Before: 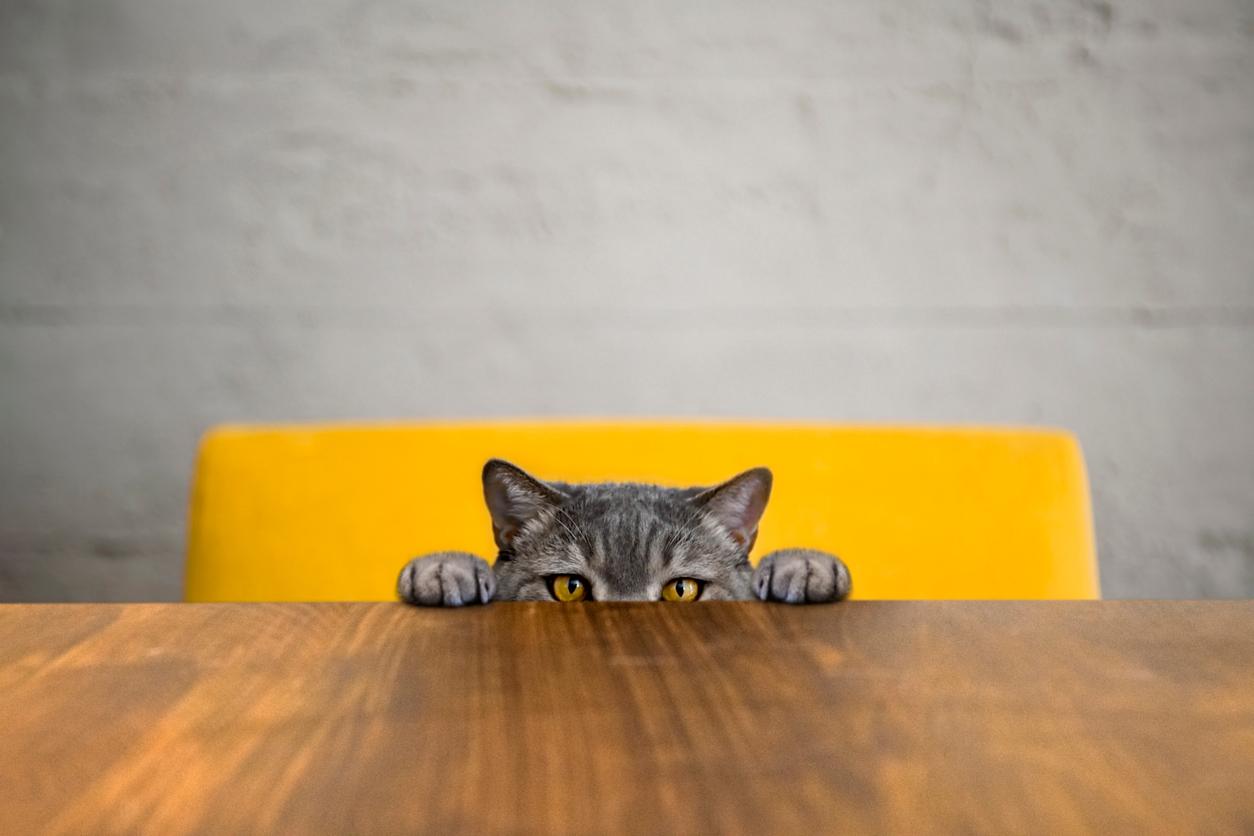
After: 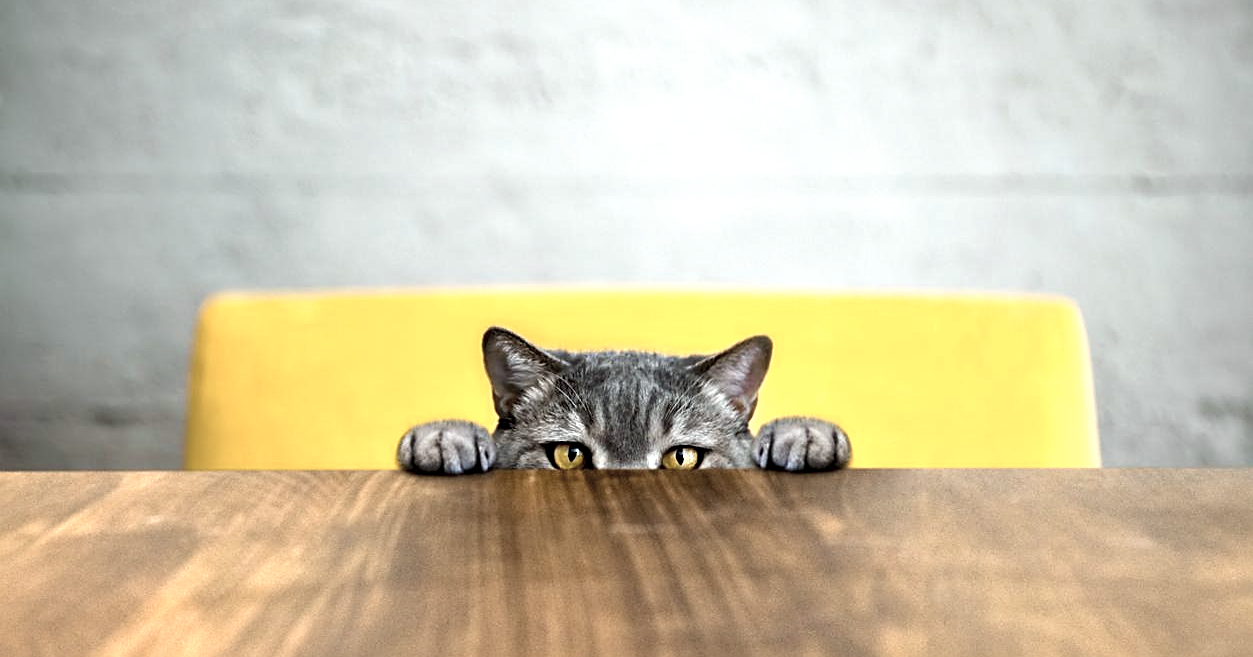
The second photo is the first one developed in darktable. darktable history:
color calibration: output colorfulness [0, 0.315, 0, 0], illuminant as shot in camera, x 0.359, y 0.363, temperature 4570.19 K
crop and rotate: top 15.867%, bottom 5.507%
local contrast: highlights 100%, shadows 101%, detail 120%, midtone range 0.2
color zones: curves: ch1 [(0, 0.292) (0.001, 0.292) (0.2, 0.264) (0.4, 0.248) (0.6, 0.248) (0.8, 0.264) (0.999, 0.292) (1, 0.292)]
sharpen: amount 0.539
contrast equalizer: y [[0.514, 0.573, 0.581, 0.508, 0.5, 0.5], [0.5 ×6], [0.5 ×6], [0 ×6], [0 ×6]]
velvia: on, module defaults
exposure: black level correction 0, exposure 0.698 EV, compensate exposure bias true, compensate highlight preservation false
